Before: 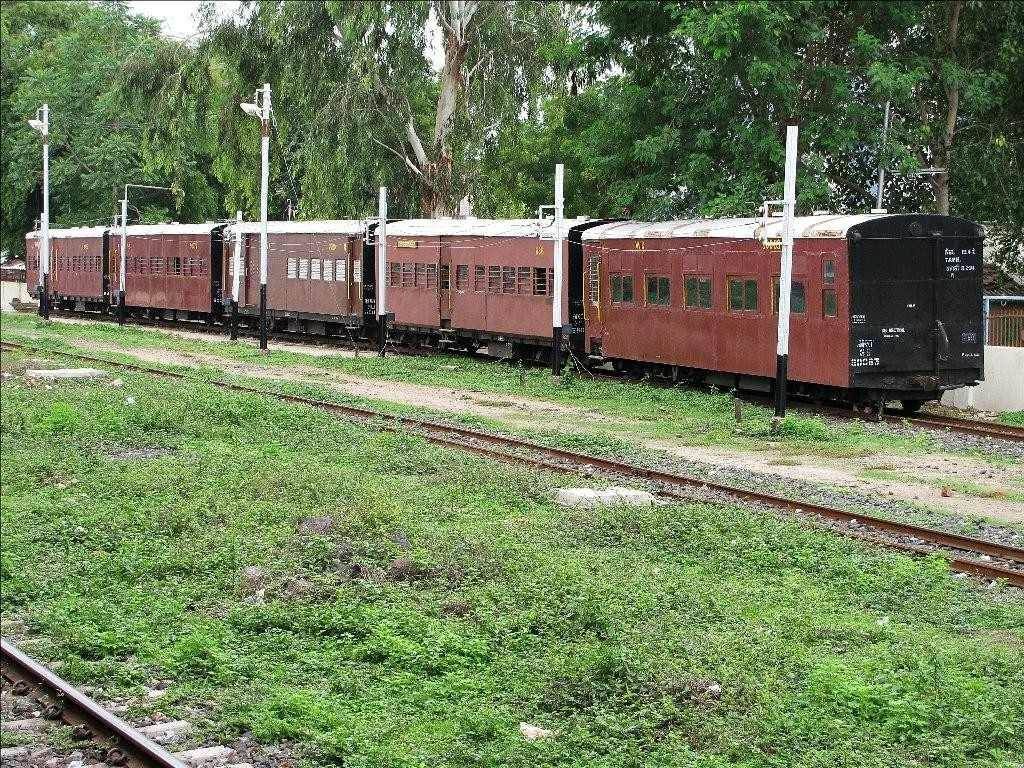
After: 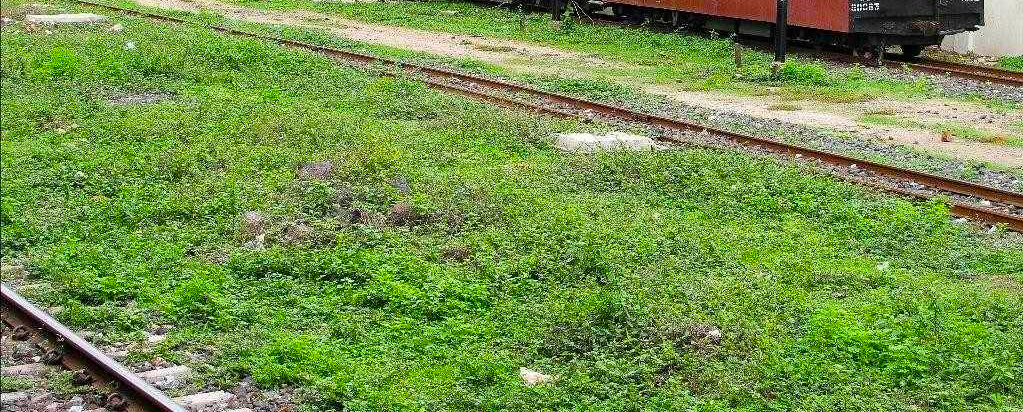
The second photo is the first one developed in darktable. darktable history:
crop and rotate: top 46.237%
color balance rgb: linear chroma grading › global chroma 15%, perceptual saturation grading › global saturation 30%
